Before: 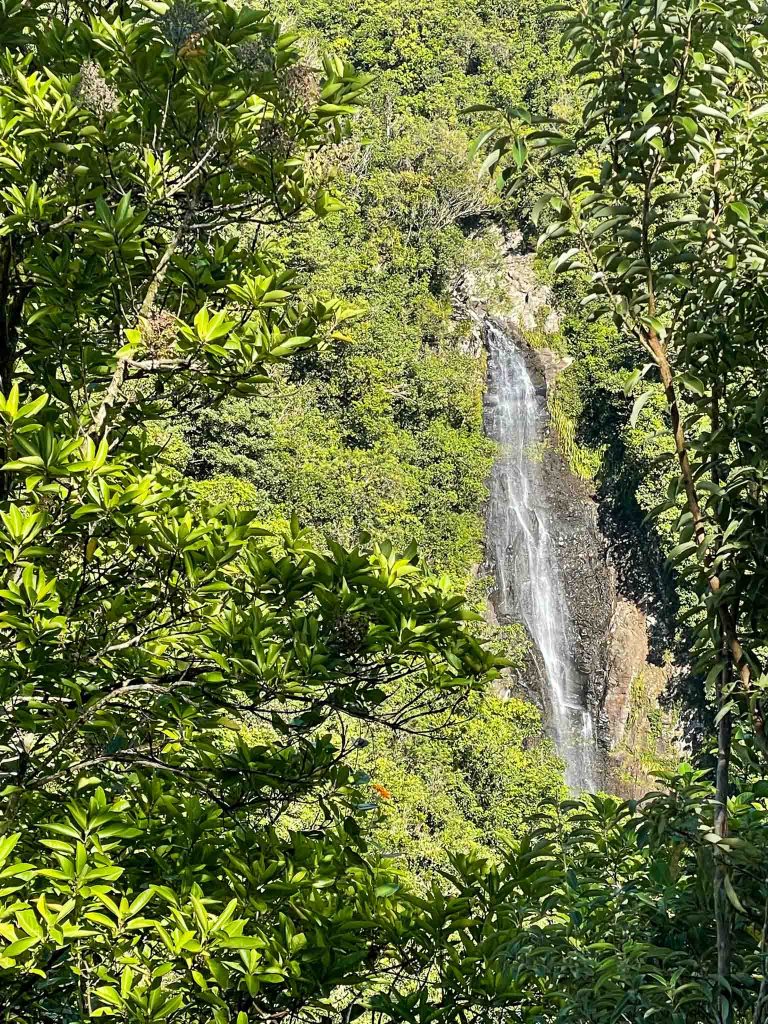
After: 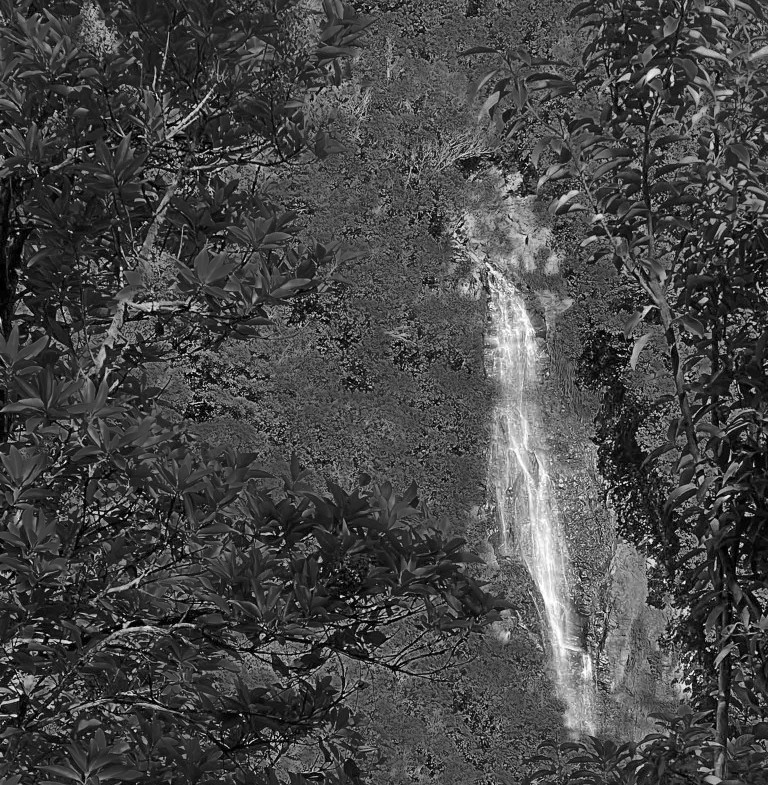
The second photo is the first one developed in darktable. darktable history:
crop: top 5.667%, bottom 17.637%
color zones: curves: ch0 [(0.287, 0.048) (0.493, 0.484) (0.737, 0.816)]; ch1 [(0, 0) (0.143, 0) (0.286, 0) (0.429, 0) (0.571, 0) (0.714, 0) (0.857, 0)]
